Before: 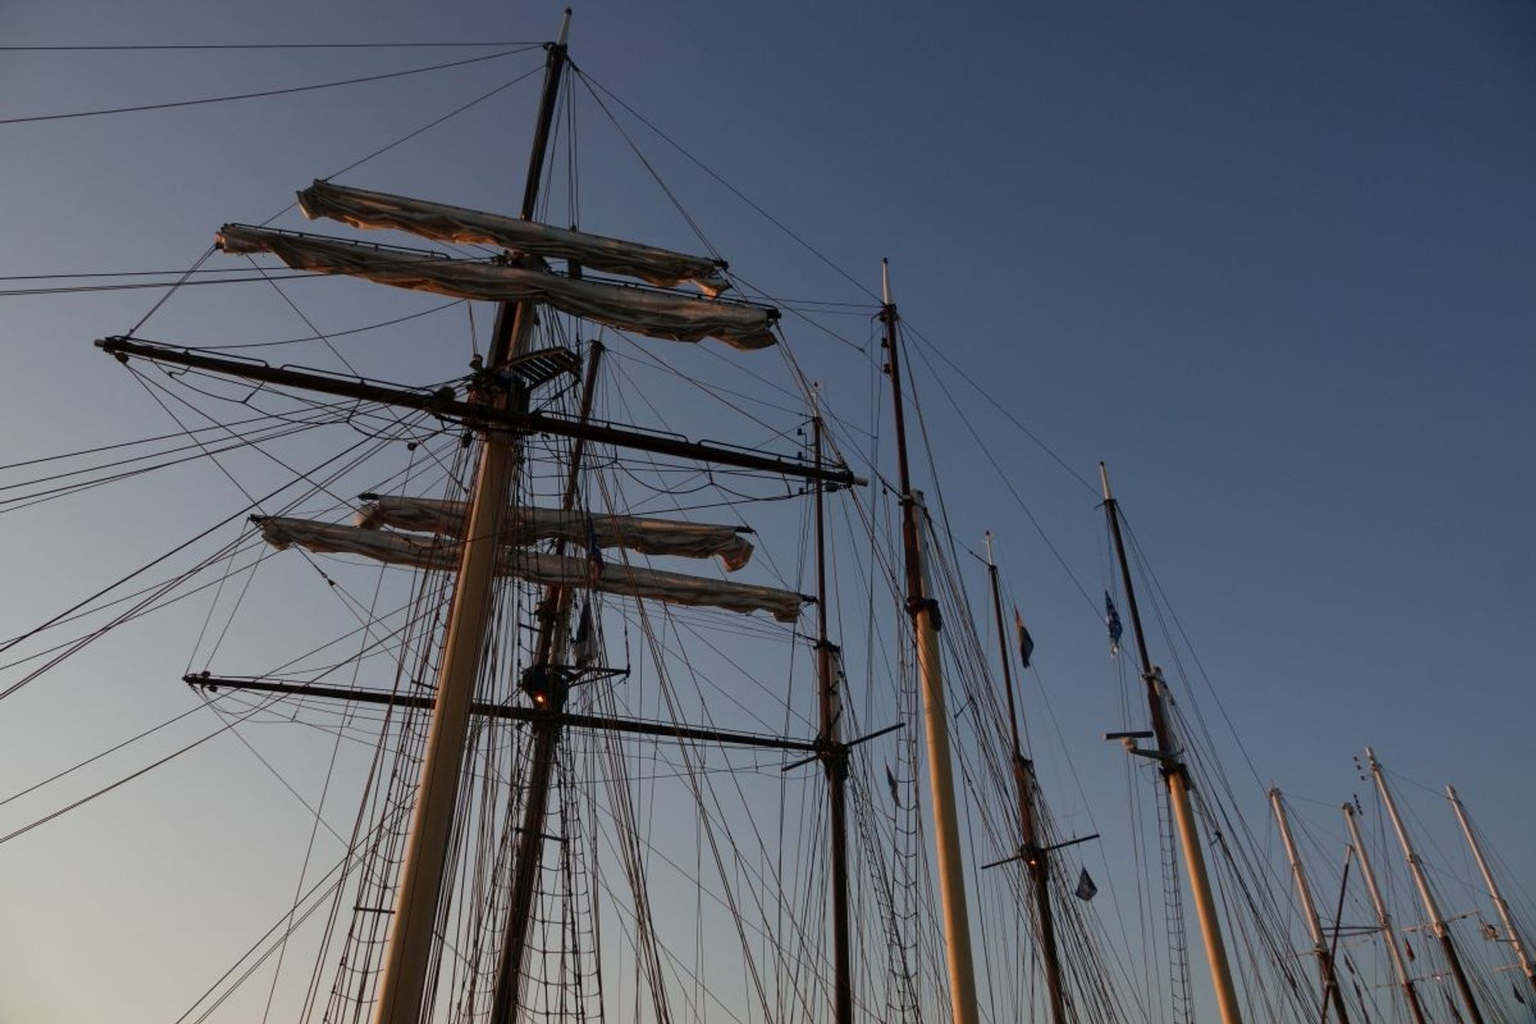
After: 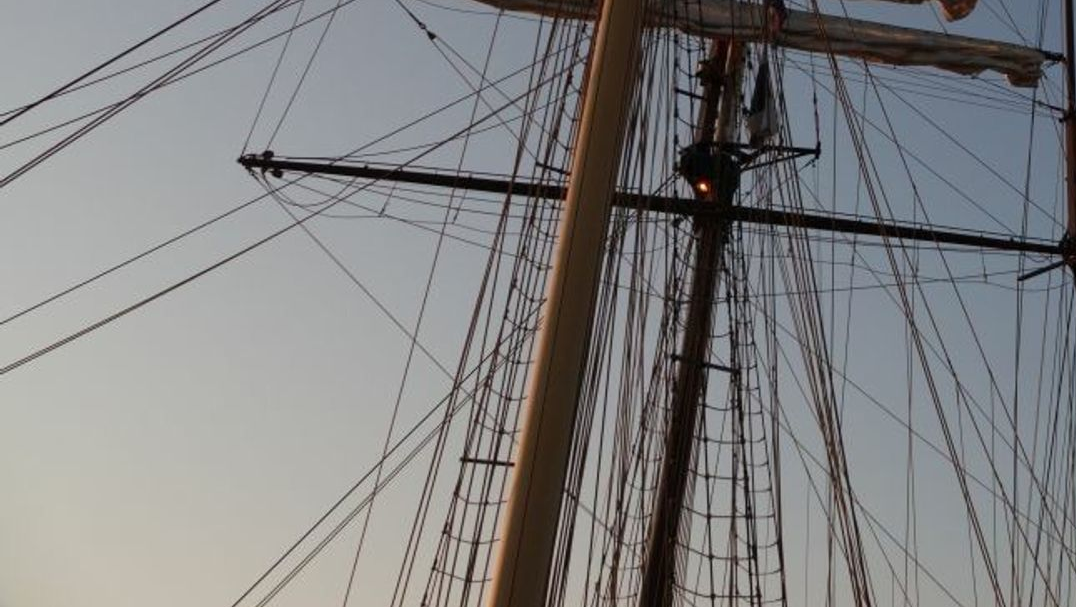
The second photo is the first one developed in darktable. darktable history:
crop and rotate: top 54.274%, right 46.191%, bottom 0.141%
